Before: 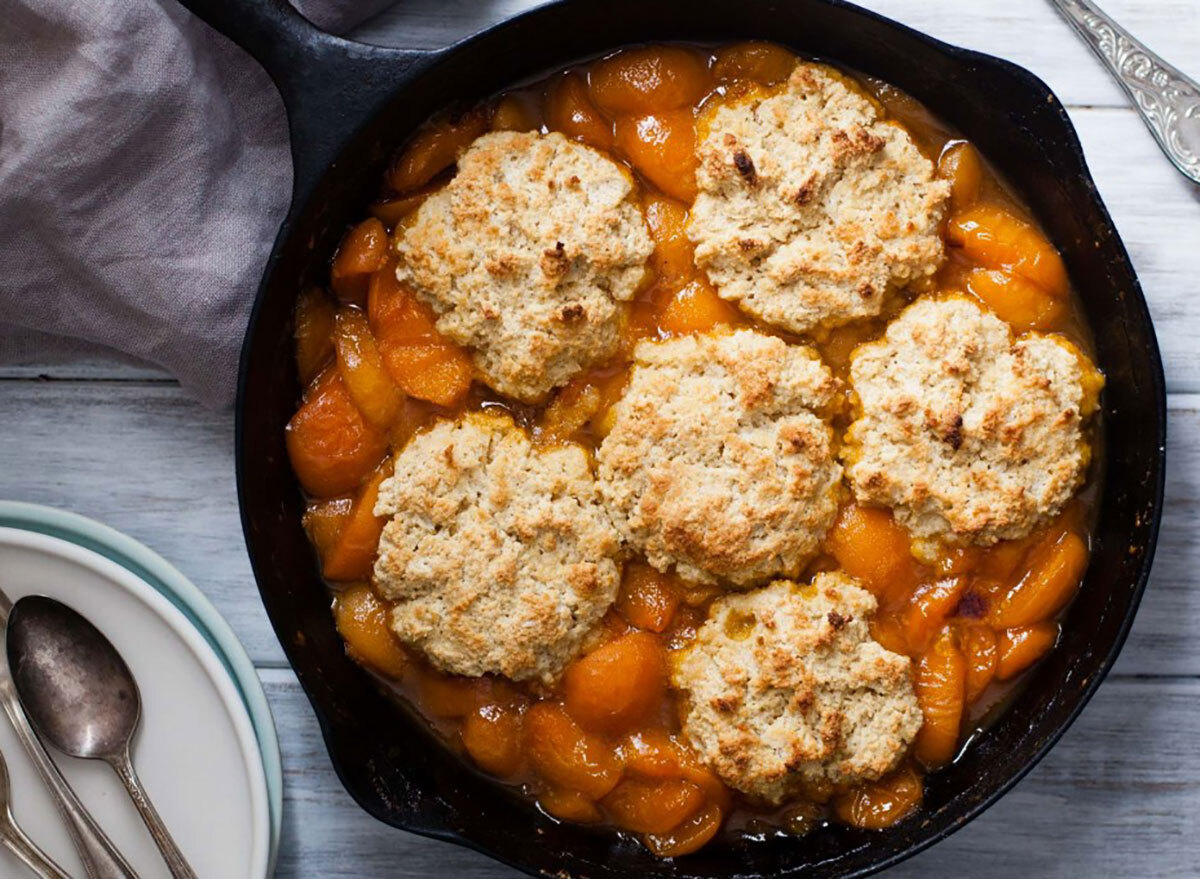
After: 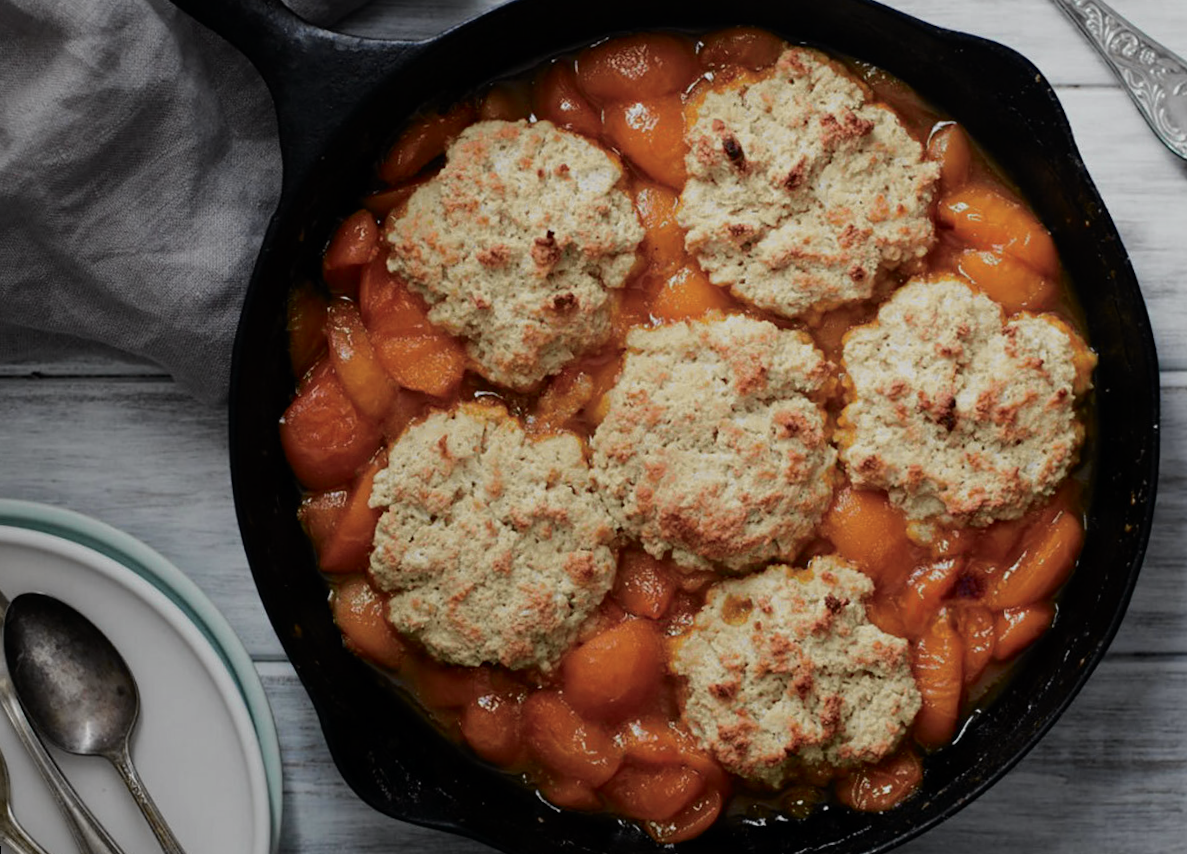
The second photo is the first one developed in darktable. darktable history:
exposure: exposure -0.582 EV, compensate highlight preservation false
rotate and perspective: rotation -1°, crop left 0.011, crop right 0.989, crop top 0.025, crop bottom 0.975
tone curve: curves: ch0 [(0, 0) (0.058, 0.037) (0.214, 0.183) (0.304, 0.288) (0.561, 0.554) (0.687, 0.677) (0.768, 0.768) (0.858, 0.861) (0.987, 0.945)]; ch1 [(0, 0) (0.172, 0.123) (0.312, 0.296) (0.432, 0.448) (0.471, 0.469) (0.502, 0.5) (0.521, 0.505) (0.565, 0.569) (0.663, 0.663) (0.703, 0.721) (0.857, 0.917) (1, 1)]; ch2 [(0, 0) (0.411, 0.424) (0.485, 0.497) (0.502, 0.5) (0.517, 0.511) (0.556, 0.562) (0.626, 0.594) (0.709, 0.661) (1, 1)], color space Lab, independent channels, preserve colors none
